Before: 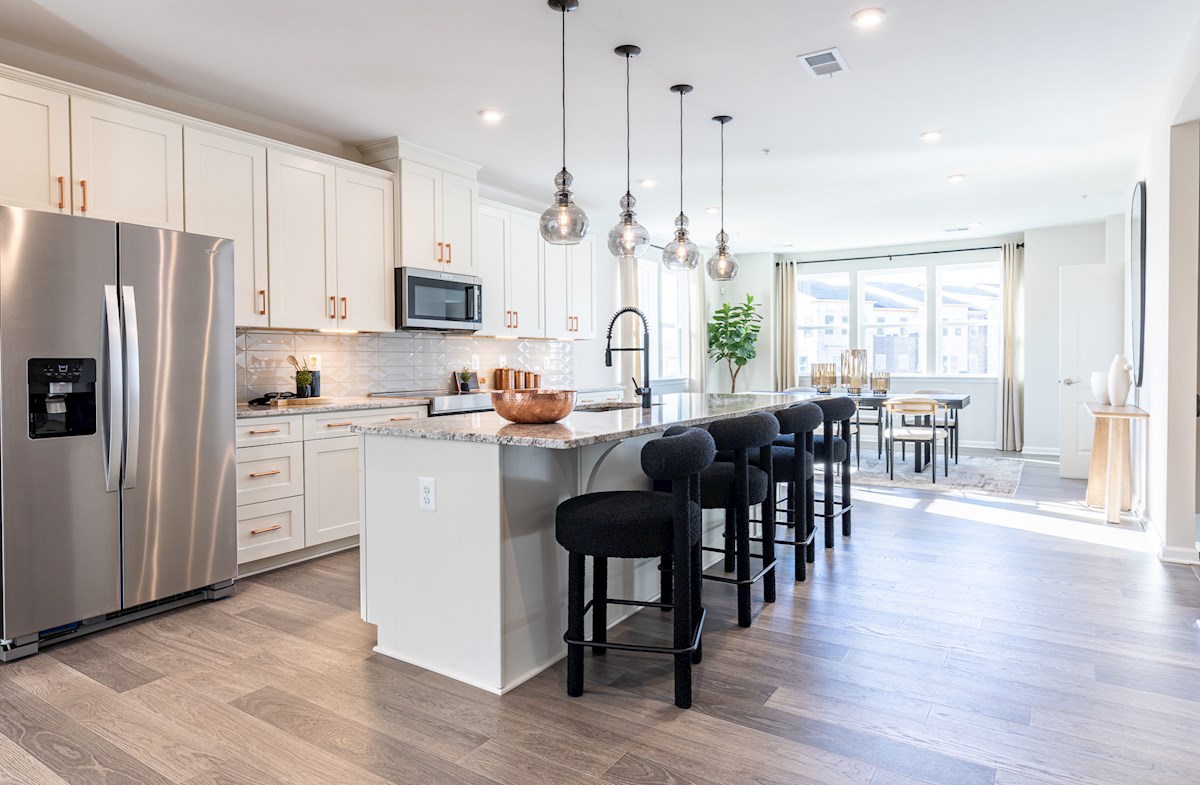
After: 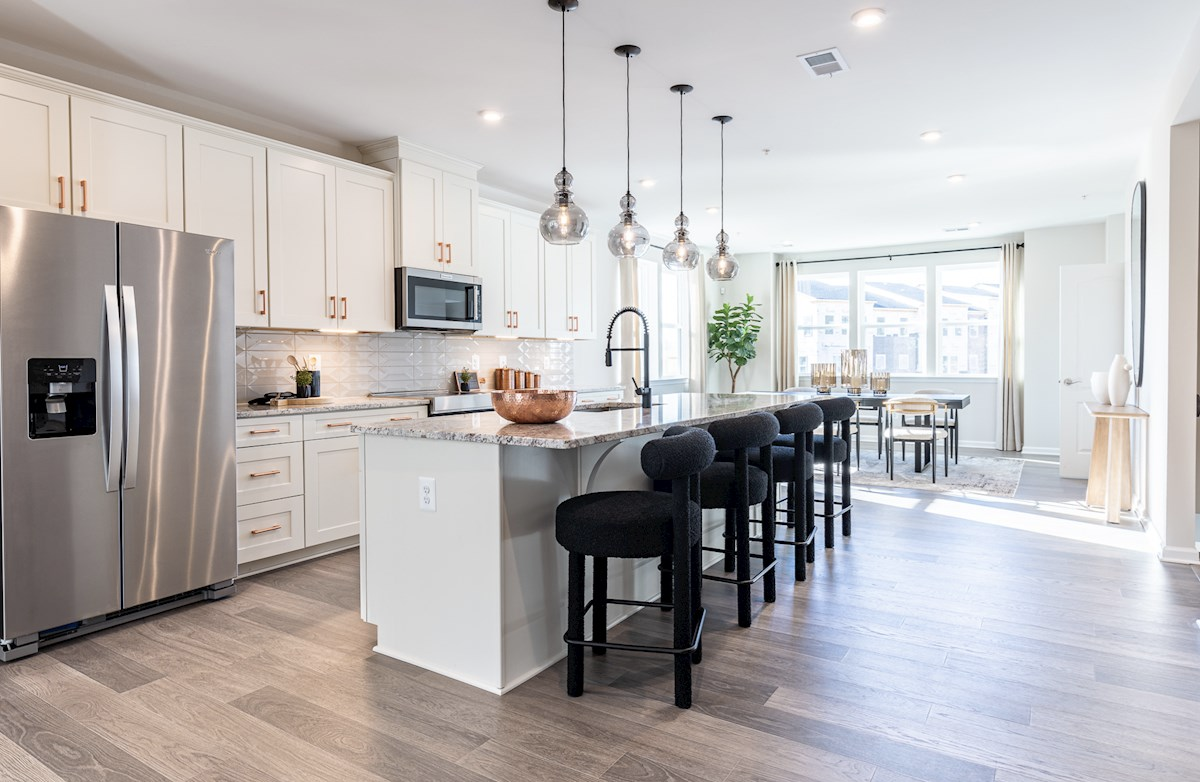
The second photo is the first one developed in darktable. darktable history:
crop: top 0.05%, bottom 0.098%
color correction: saturation 0.85
